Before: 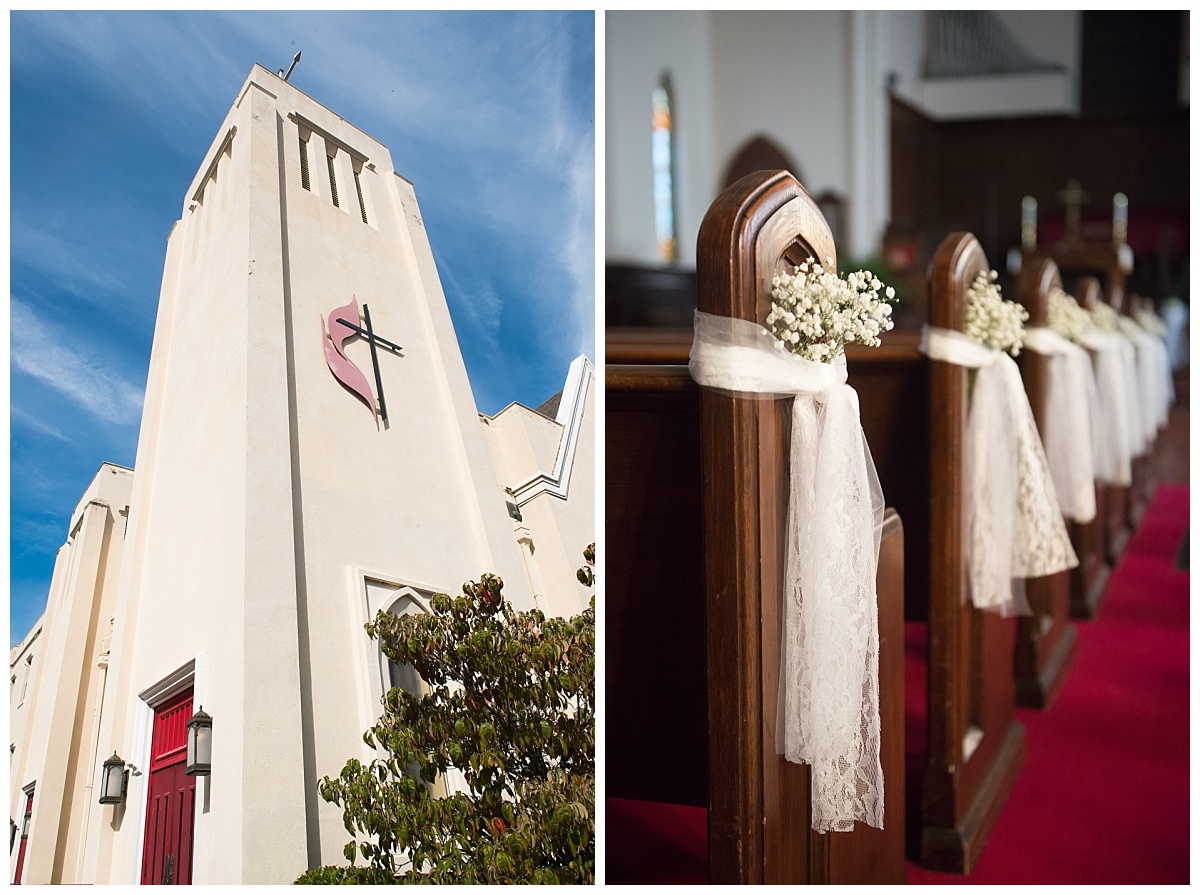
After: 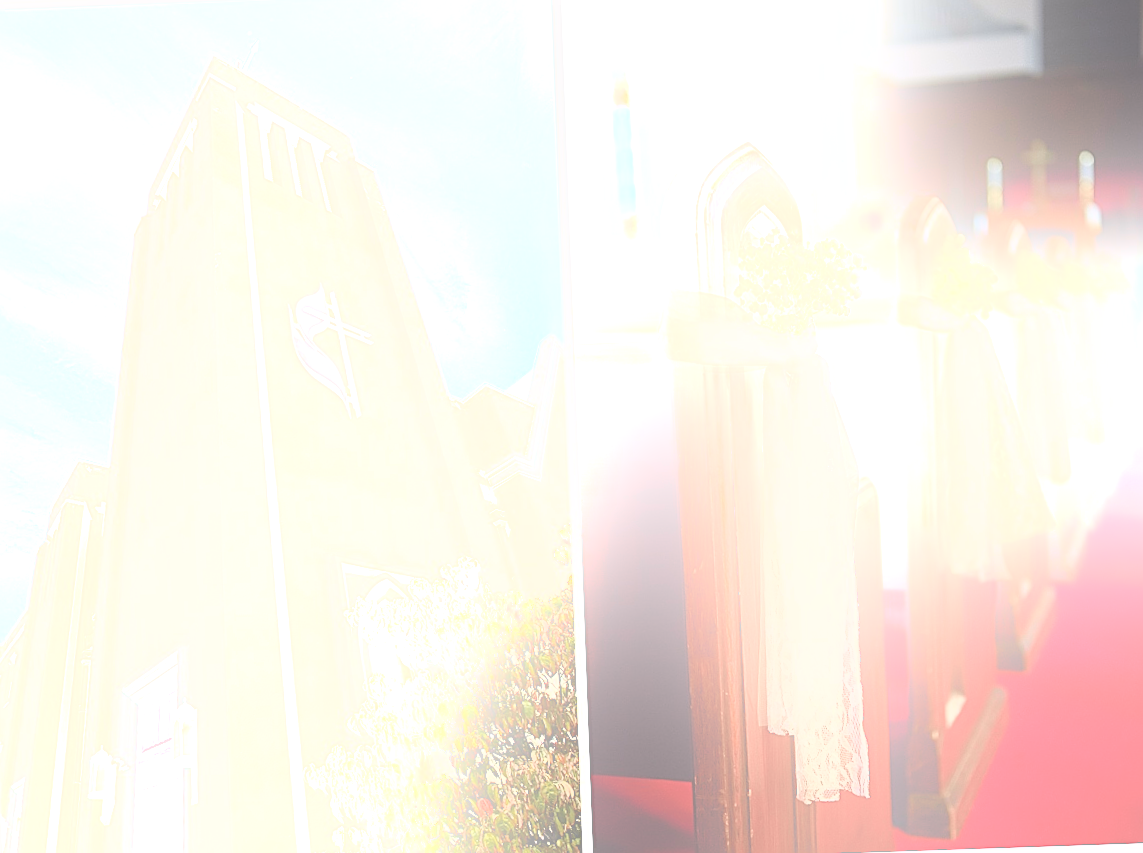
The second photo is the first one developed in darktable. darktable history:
tone curve: curves: ch1 [(0, 0) (0.214, 0.291) (0.372, 0.44) (0.463, 0.476) (0.498, 0.502) (0.521, 0.531) (1, 1)]; ch2 [(0, 0) (0.456, 0.447) (0.5, 0.5) (0.547, 0.557) (0.592, 0.57) (0.631, 0.602) (1, 1)], color space Lab, independent channels, preserve colors none
rotate and perspective: rotation -2.12°, lens shift (vertical) 0.009, lens shift (horizontal) -0.008, automatic cropping original format, crop left 0.036, crop right 0.964, crop top 0.05, crop bottom 0.959
contrast brightness saturation: contrast 0.39, brightness 0.53
local contrast: mode bilateral grid, contrast 20, coarseness 50, detail 120%, midtone range 0.2
sharpen: on, module defaults
bloom: size 25%, threshold 5%, strength 90%
